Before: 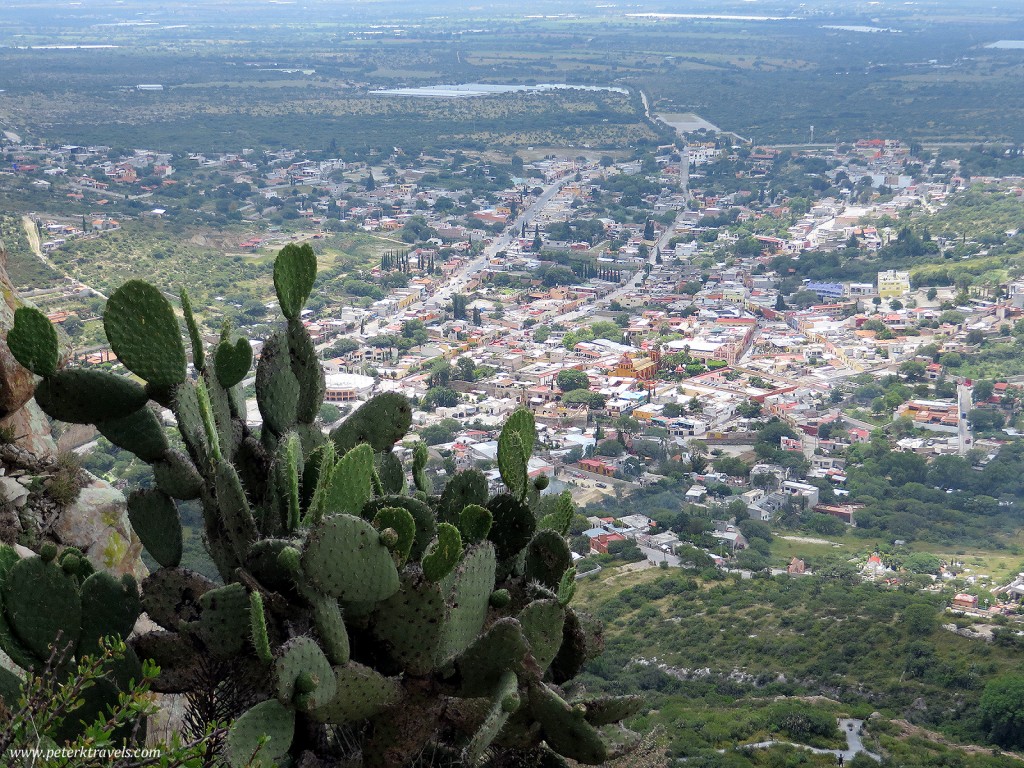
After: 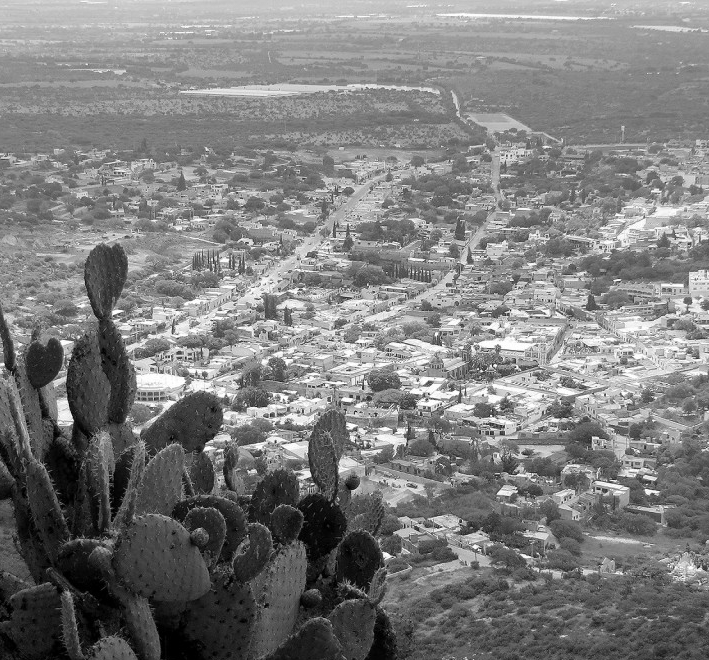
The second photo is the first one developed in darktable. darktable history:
crop: left 18.479%, right 12.2%, bottom 13.971%
monochrome: a 1.94, b -0.638
